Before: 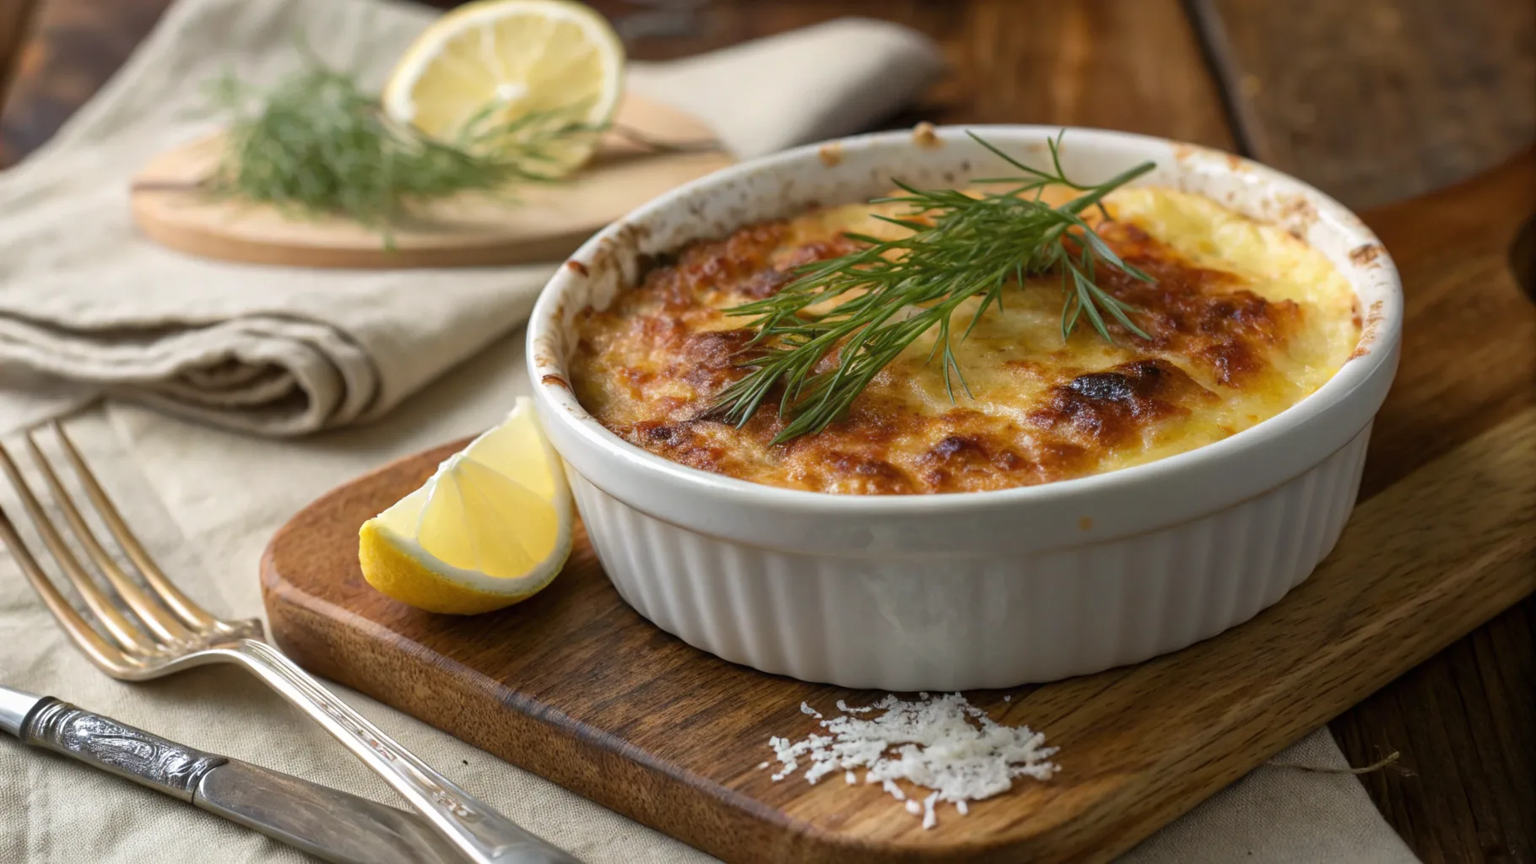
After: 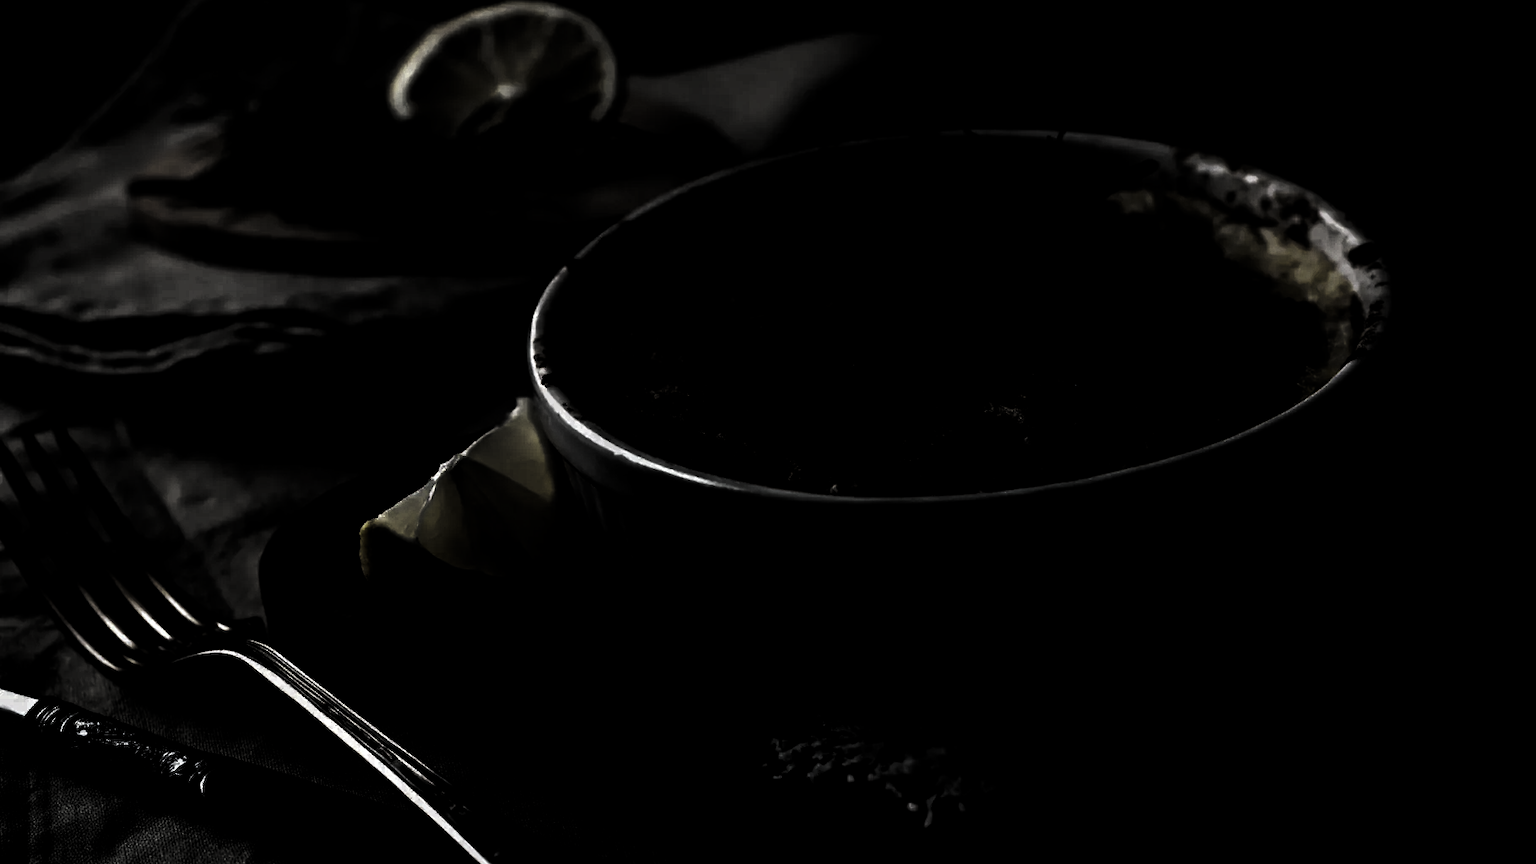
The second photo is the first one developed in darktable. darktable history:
levels: levels [0.721, 0.937, 0.997]
